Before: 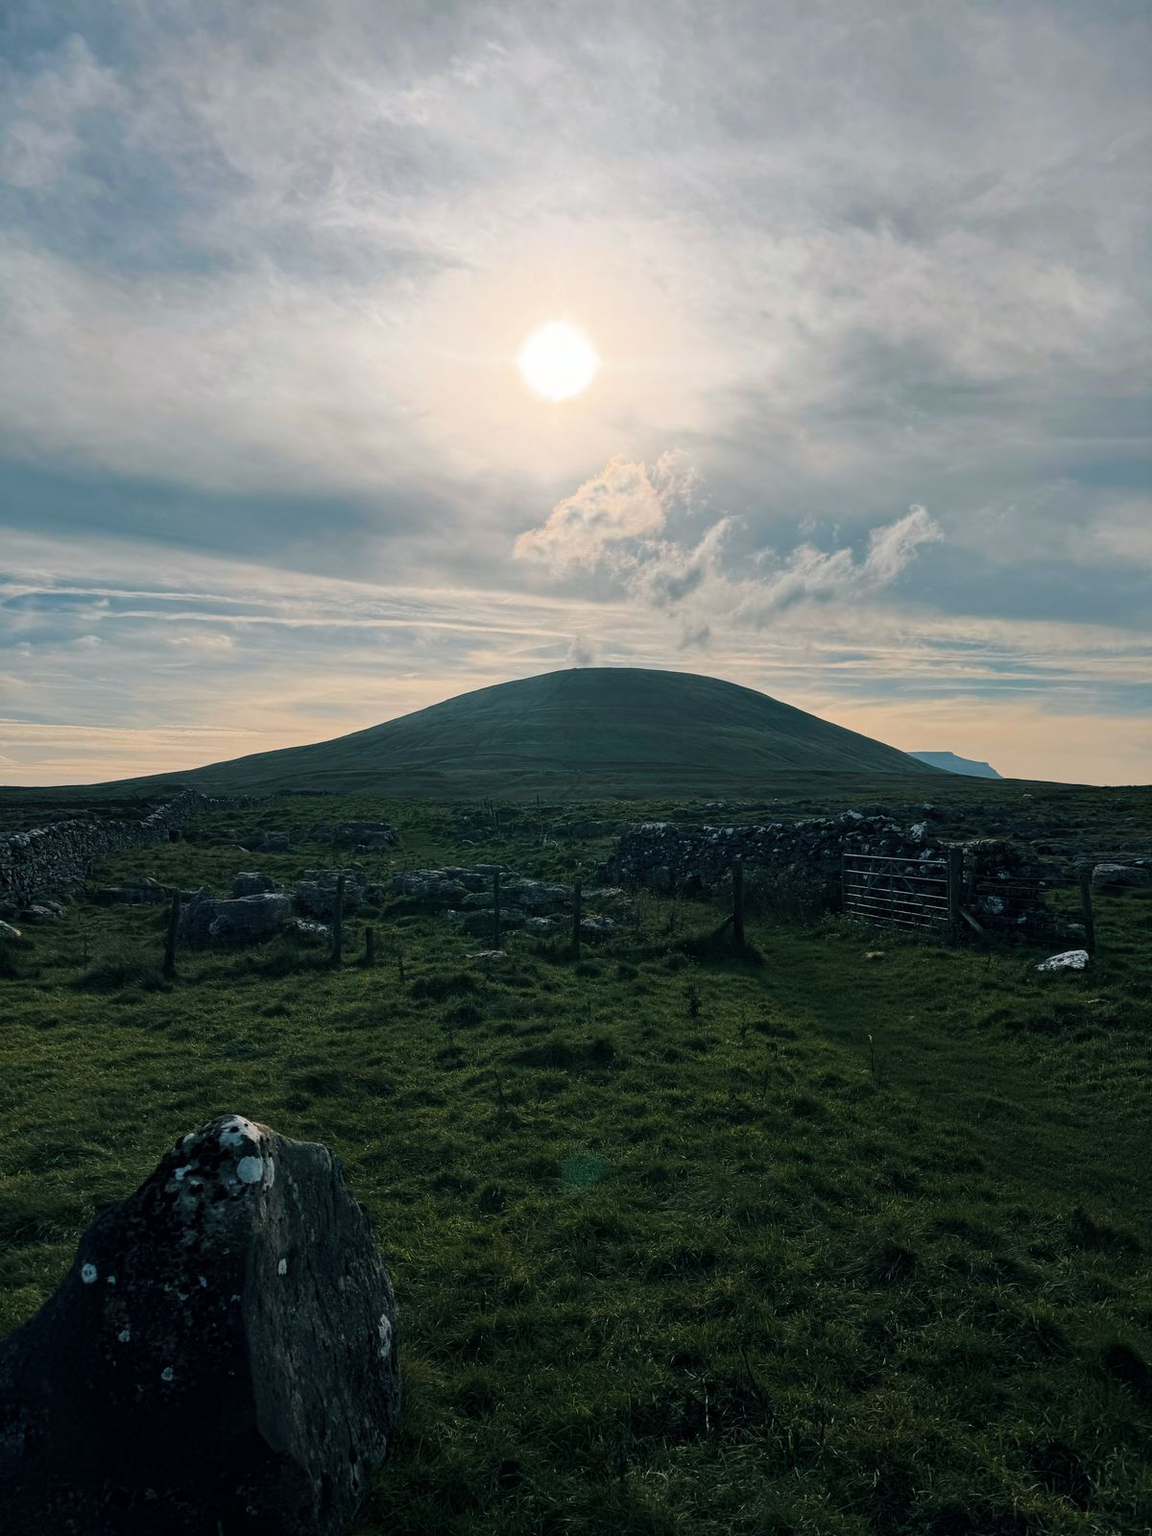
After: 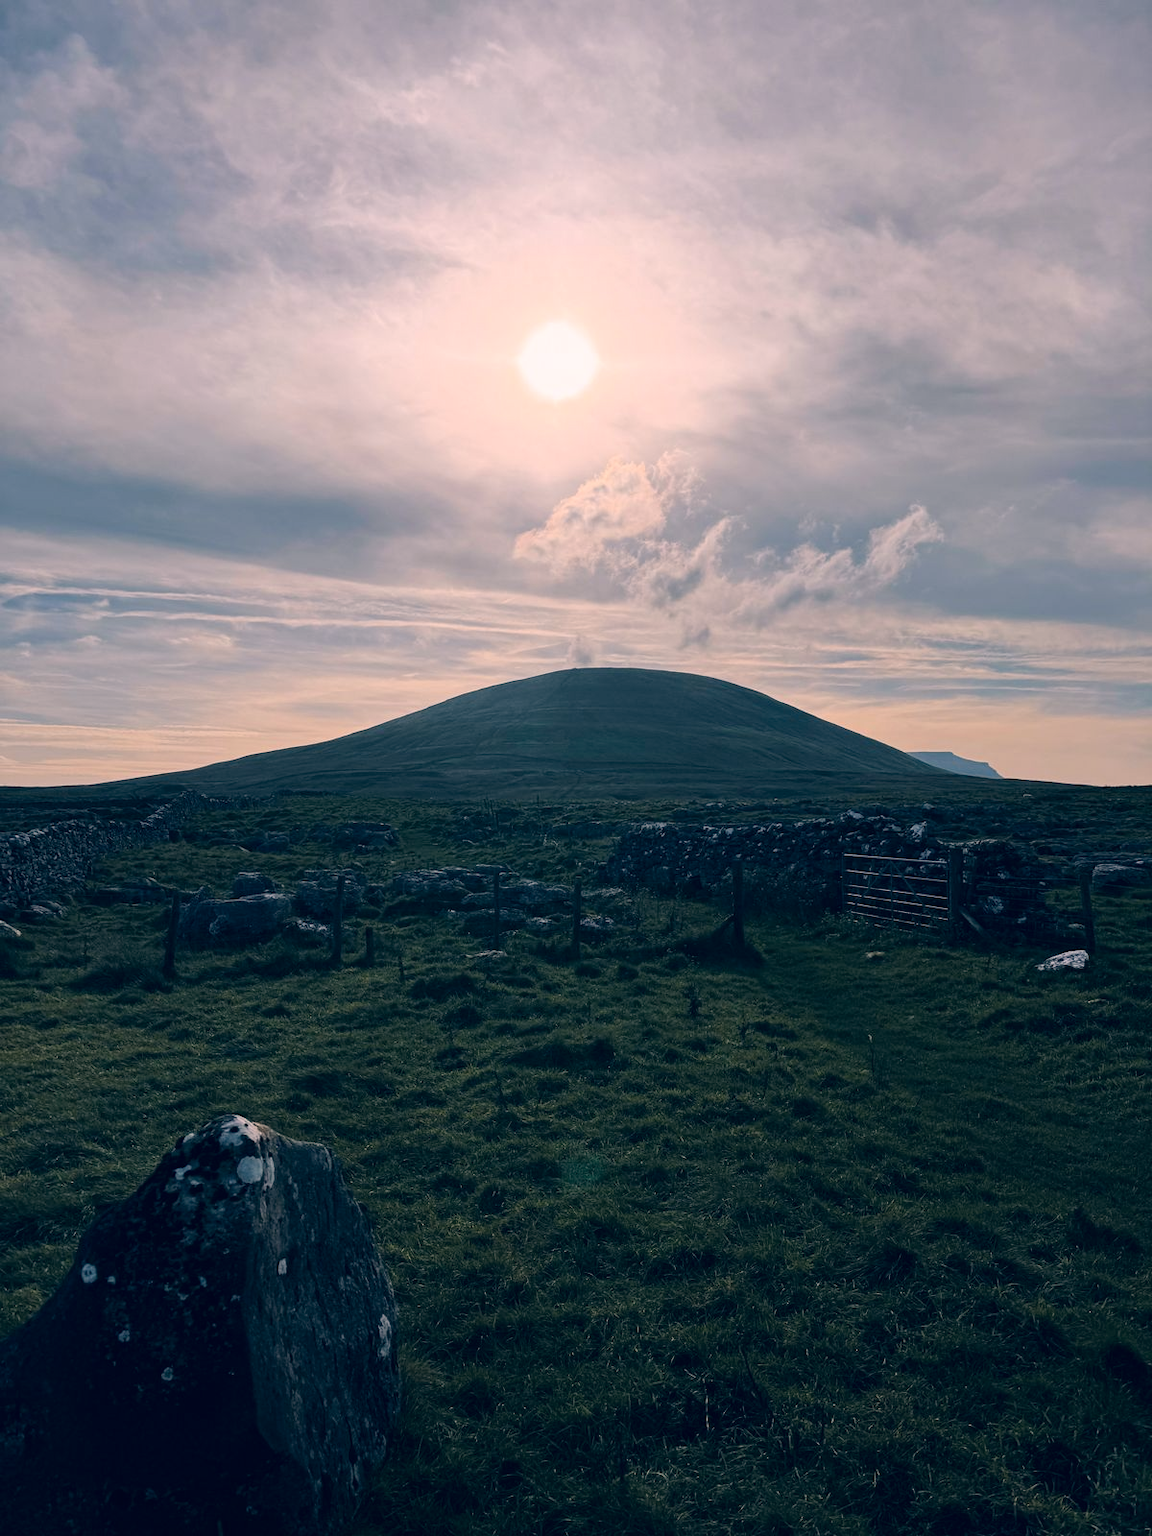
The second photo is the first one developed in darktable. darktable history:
color correction: highlights a* 13.99, highlights b* 5.92, shadows a* -5.69, shadows b* -15.89, saturation 0.84
